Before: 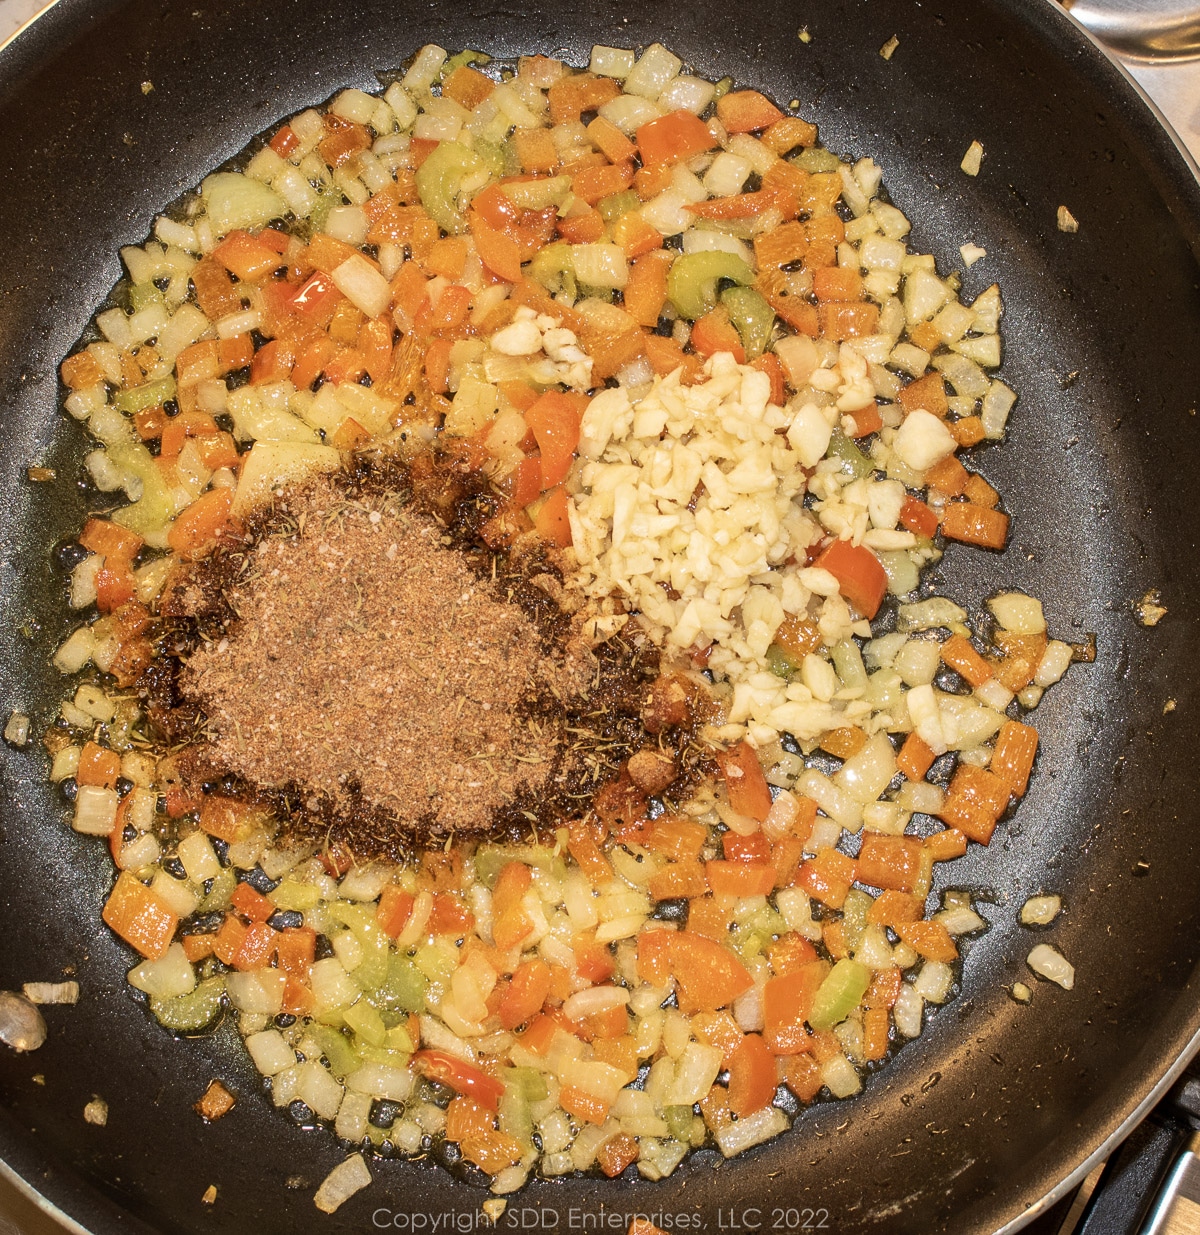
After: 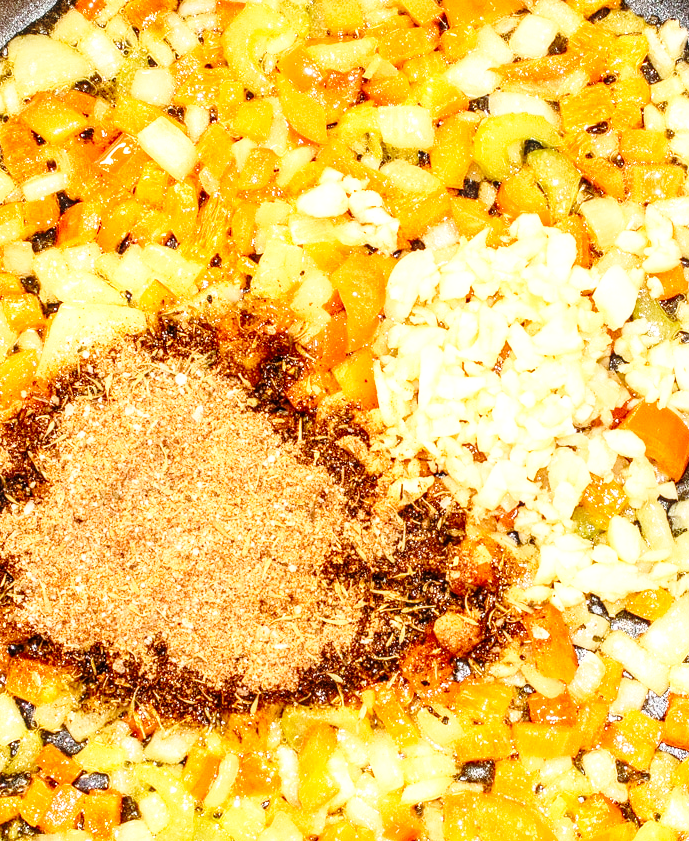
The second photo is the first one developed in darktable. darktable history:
exposure: exposure 0.567 EV, compensate highlight preservation false
crop: left 16.23%, top 11.225%, right 26.278%, bottom 20.619%
local contrast: on, module defaults
base curve: curves: ch0 [(0, 0) (0.04, 0.03) (0.133, 0.232) (0.448, 0.748) (0.843, 0.968) (1, 1)], preserve colors none
